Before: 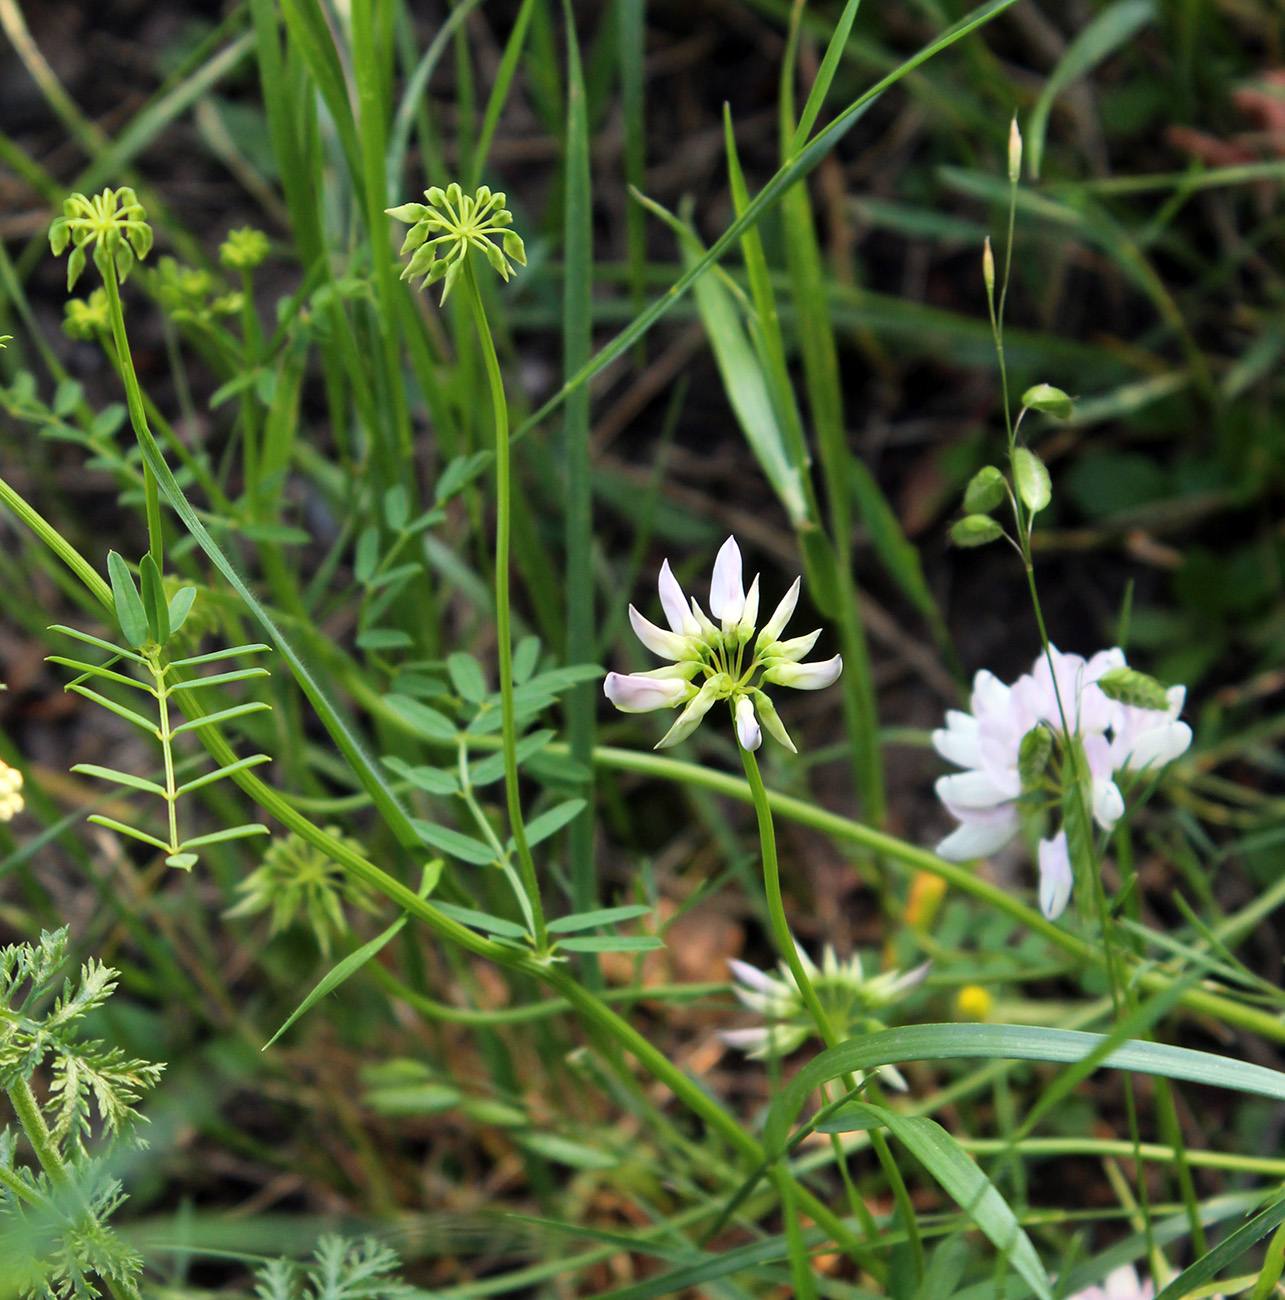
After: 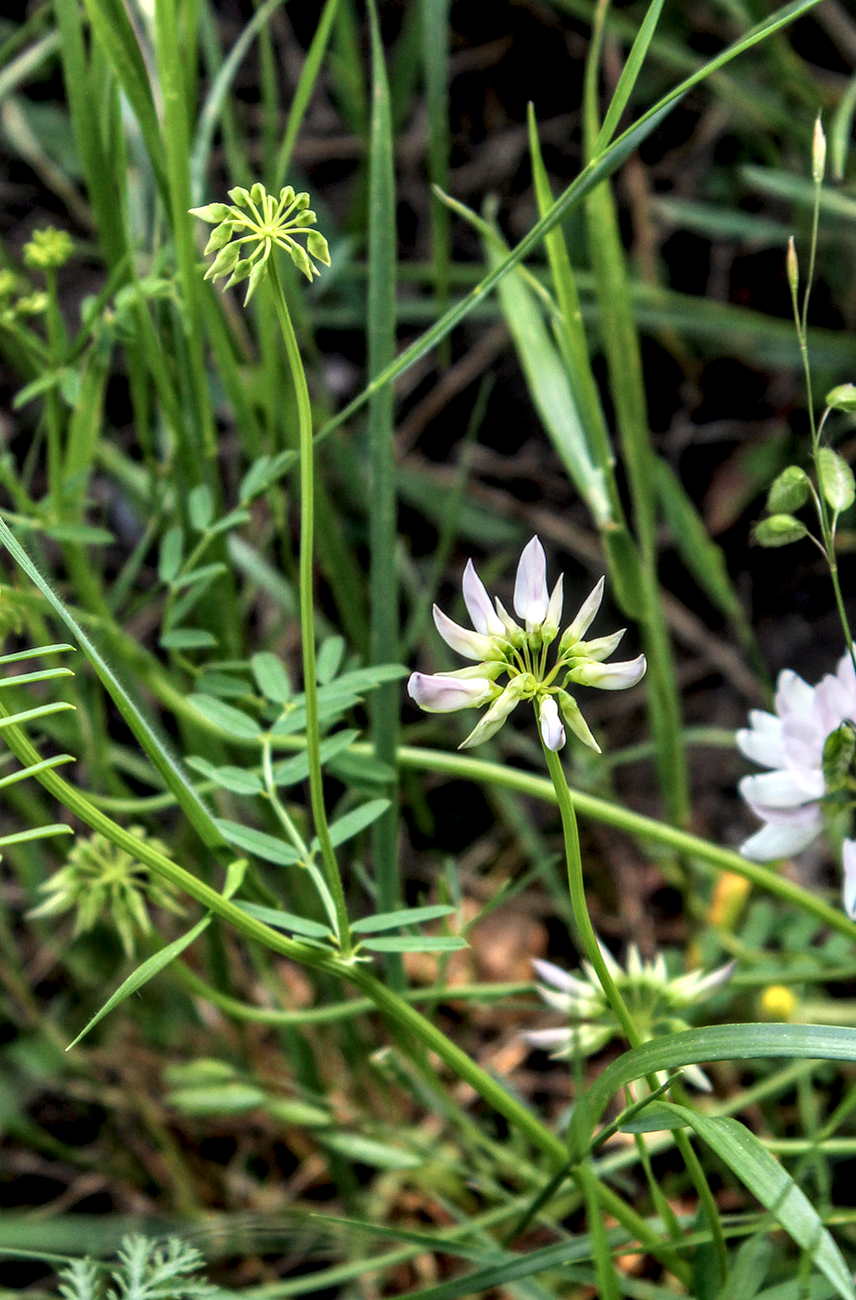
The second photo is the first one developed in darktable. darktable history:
crop and rotate: left 15.318%, right 18.048%
local contrast: highlights 11%, shadows 36%, detail 183%, midtone range 0.471
